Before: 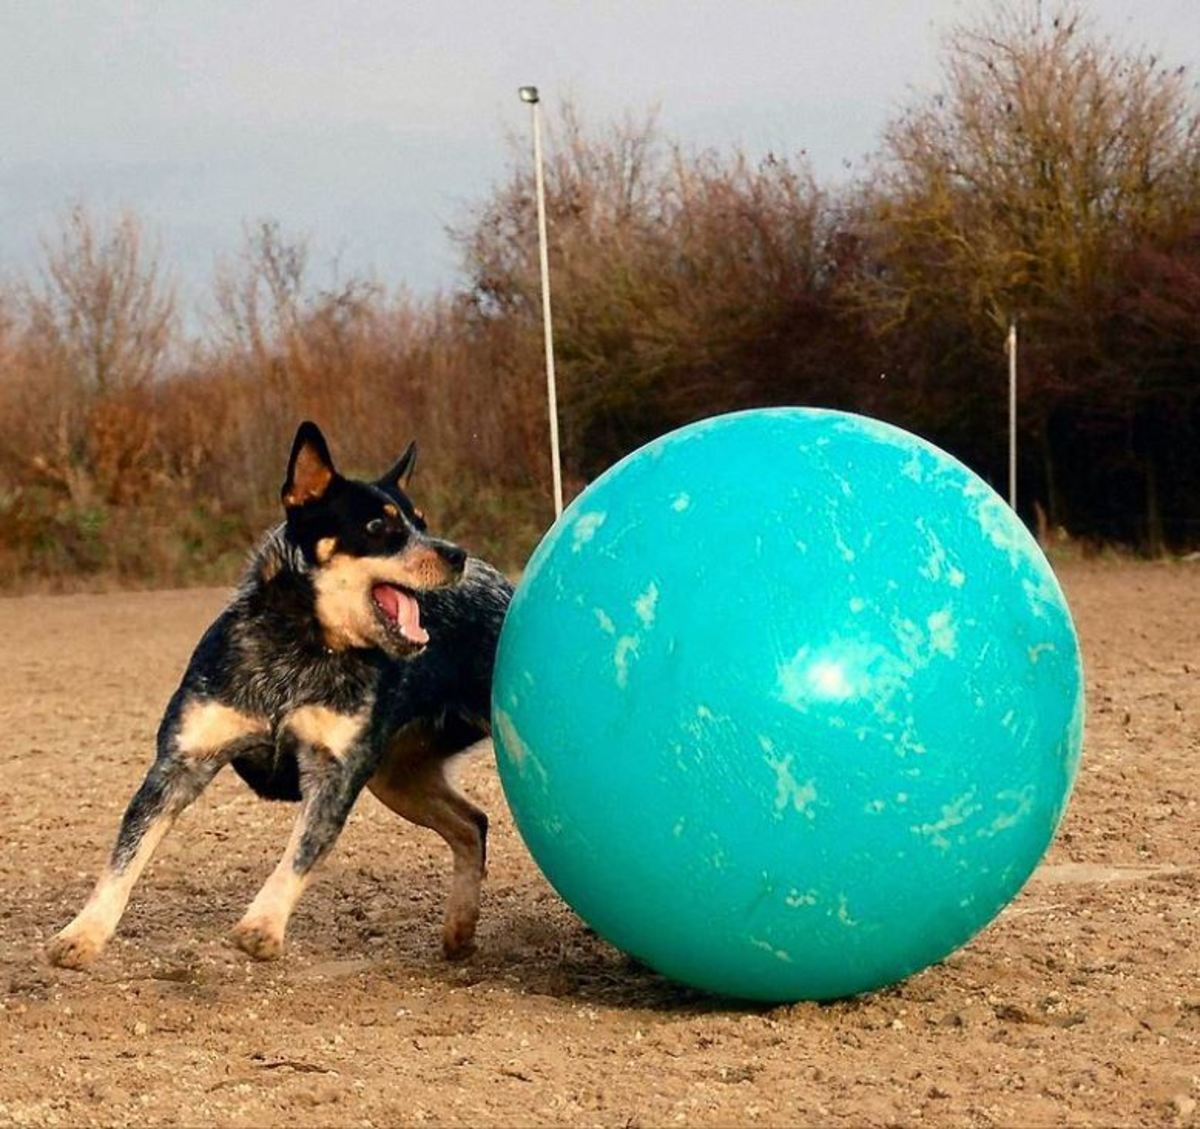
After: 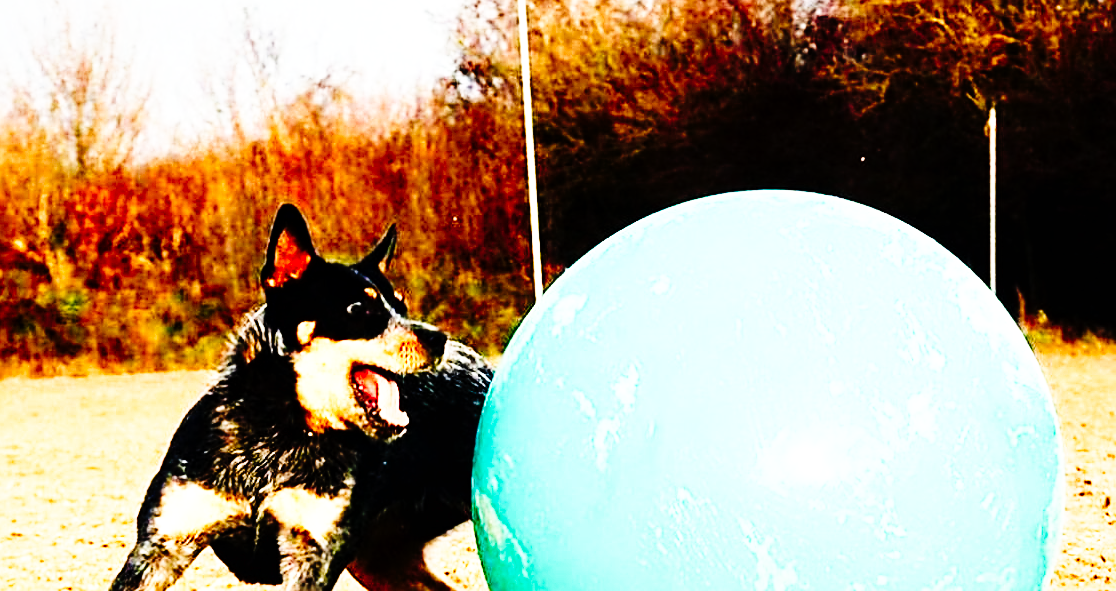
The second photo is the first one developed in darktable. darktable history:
local contrast: highlights 100%, shadows 100%, detail 120%, midtone range 0.2
sharpen: on, module defaults
base curve: curves: ch0 [(0, 0) (0.028, 0.03) (0.121, 0.232) (0.46, 0.748) (0.859, 0.968) (1, 1)], preserve colors none
tone curve: curves: ch0 [(0, 0) (0.003, 0.01) (0.011, 0.01) (0.025, 0.011) (0.044, 0.014) (0.069, 0.018) (0.1, 0.022) (0.136, 0.026) (0.177, 0.035) (0.224, 0.051) (0.277, 0.085) (0.335, 0.158) (0.399, 0.299) (0.468, 0.457) (0.543, 0.634) (0.623, 0.801) (0.709, 0.904) (0.801, 0.963) (0.898, 0.986) (1, 1)], preserve colors none
crop: left 1.744%, top 19.225%, right 5.069%, bottom 28.357%
exposure: compensate highlight preservation false
